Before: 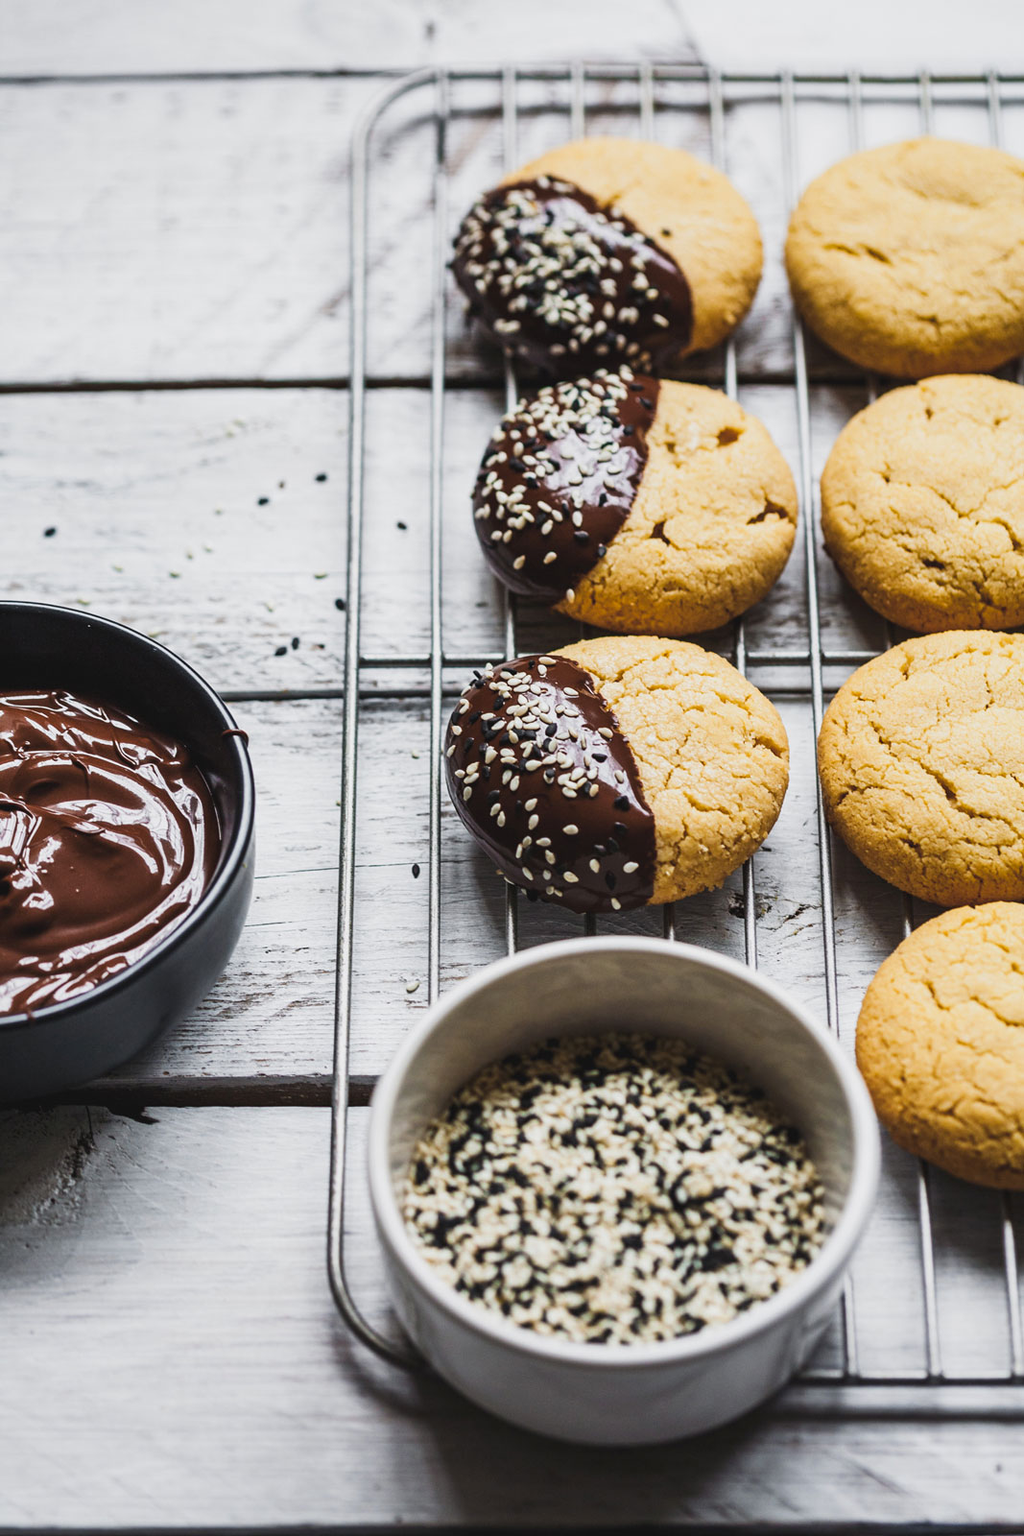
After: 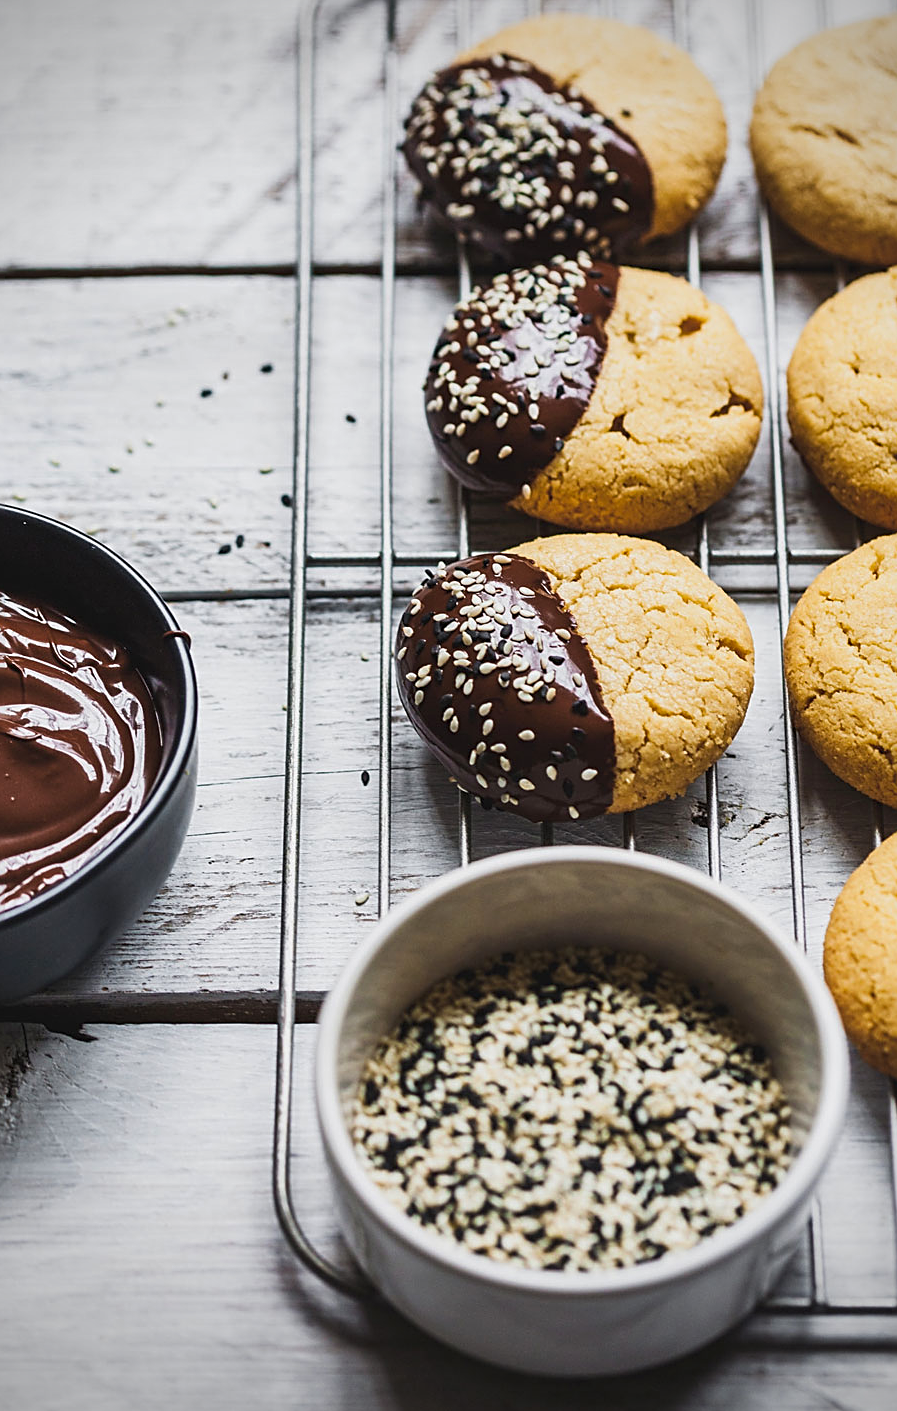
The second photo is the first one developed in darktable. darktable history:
crop: left 6.404%, top 8.107%, right 9.527%, bottom 3.677%
sharpen: on, module defaults
vignetting: on, module defaults
velvia: strength 9.4%
shadows and highlights: shadows 31.61, highlights -32.45, soften with gaussian
